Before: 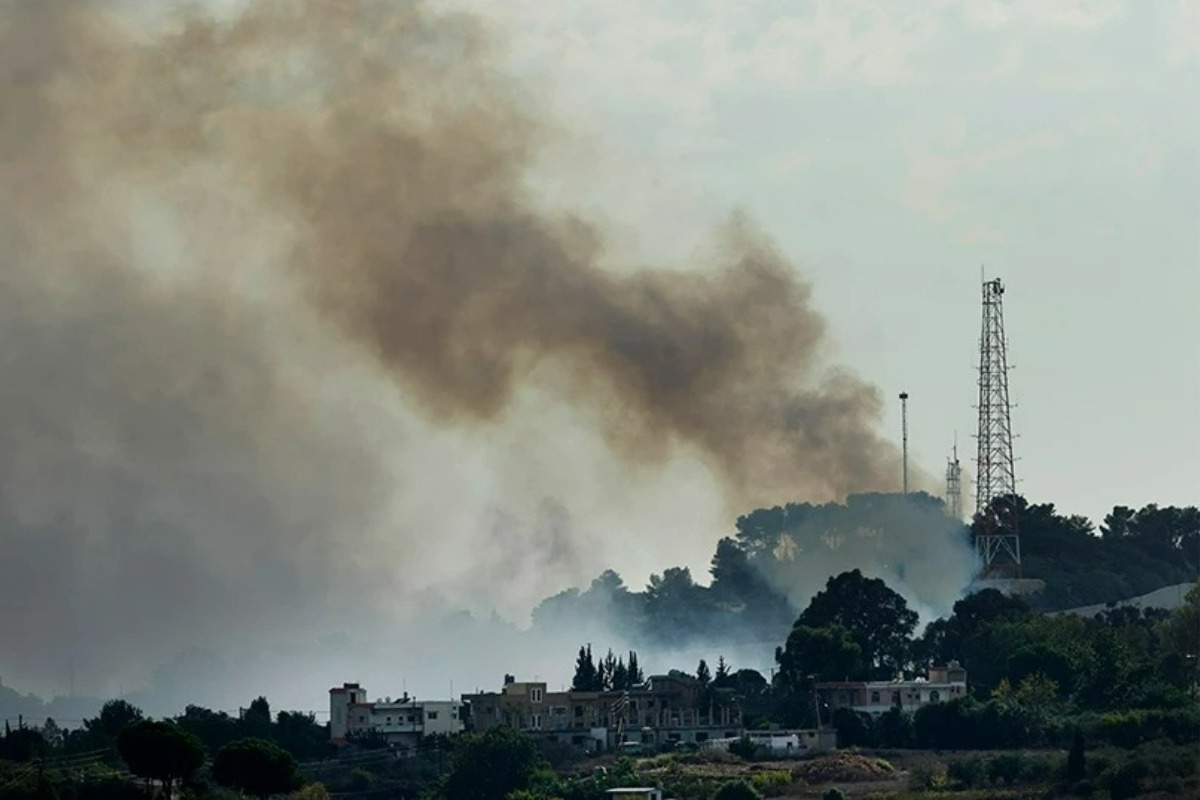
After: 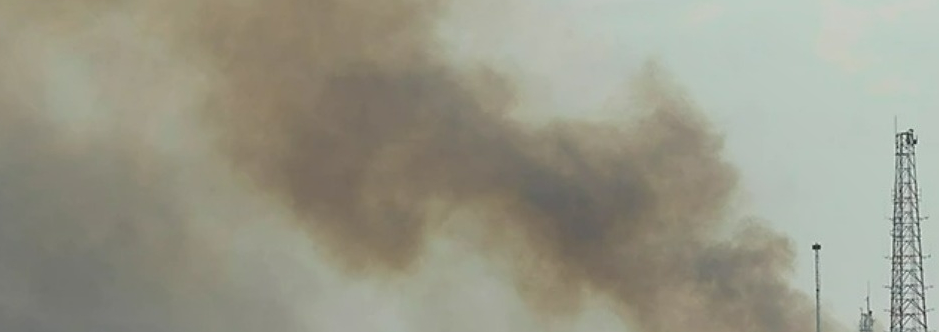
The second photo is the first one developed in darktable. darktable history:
crop: left 7.275%, top 18.72%, right 14.43%, bottom 39.672%
local contrast: detail 71%
sharpen: radius 1.325, amount 0.292, threshold 0.172
